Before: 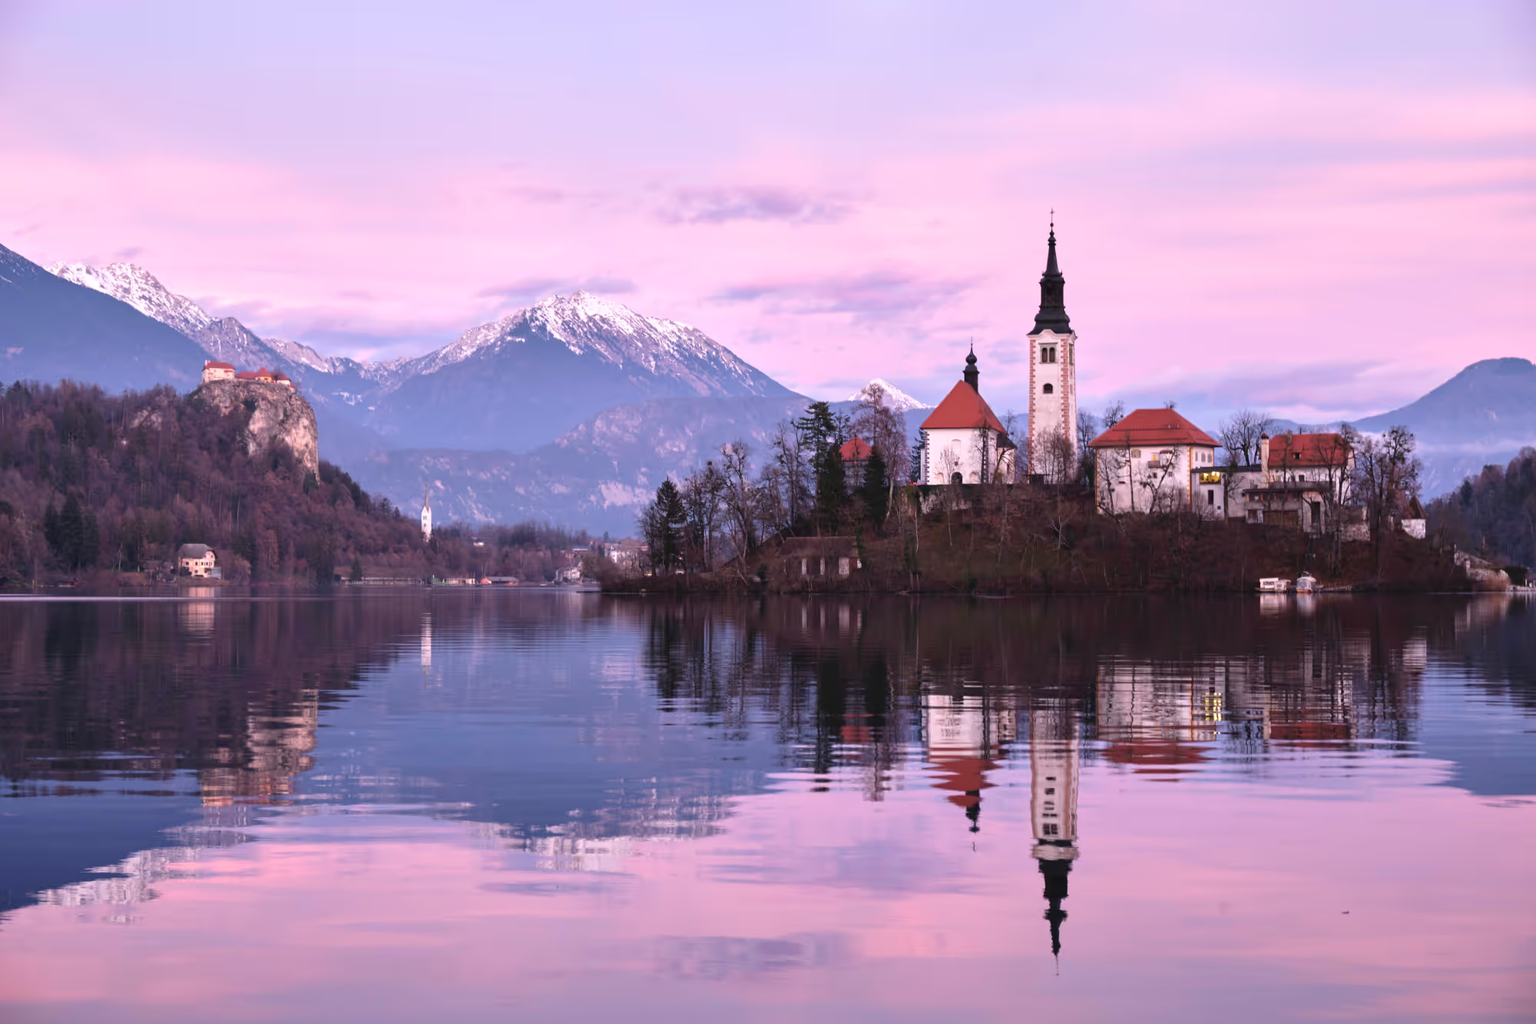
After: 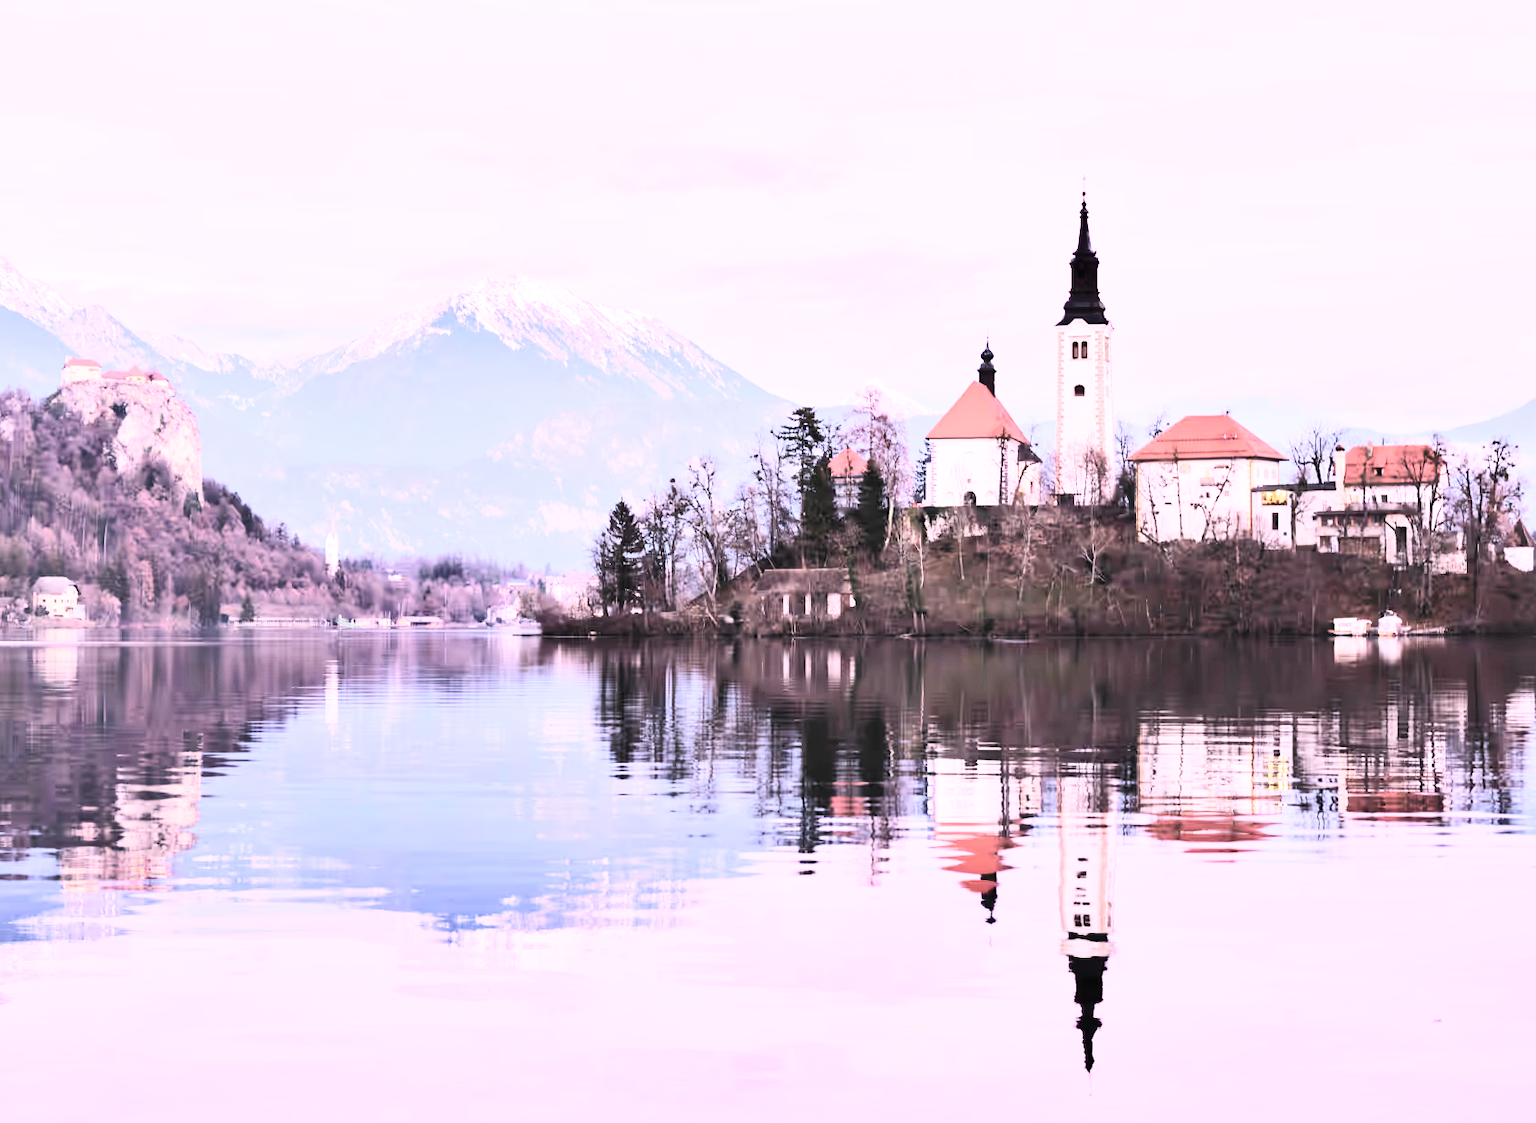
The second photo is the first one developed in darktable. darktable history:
shadows and highlights: shadows 58.68, soften with gaussian
exposure: black level correction 0.001, exposure 1.653 EV, compensate exposure bias true, compensate highlight preservation false
contrast brightness saturation: contrast 0.422, brightness 0.549, saturation -0.188
crop: left 9.831%, top 6.279%, right 7.015%, bottom 2.431%
filmic rgb: black relative exposure -5.06 EV, white relative exposure 3.99 EV, hardness 2.88, contrast 1.2
